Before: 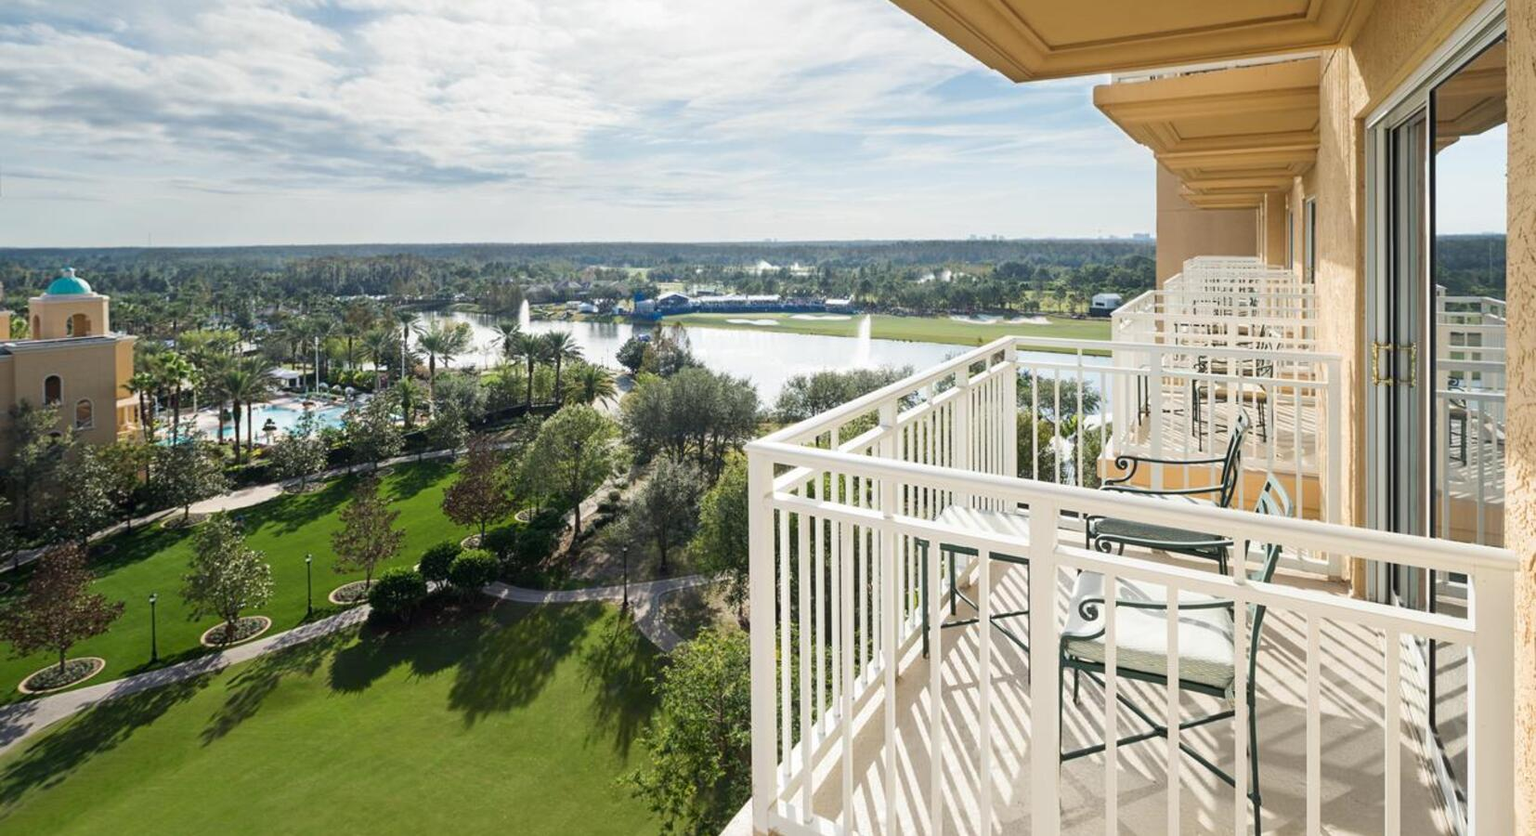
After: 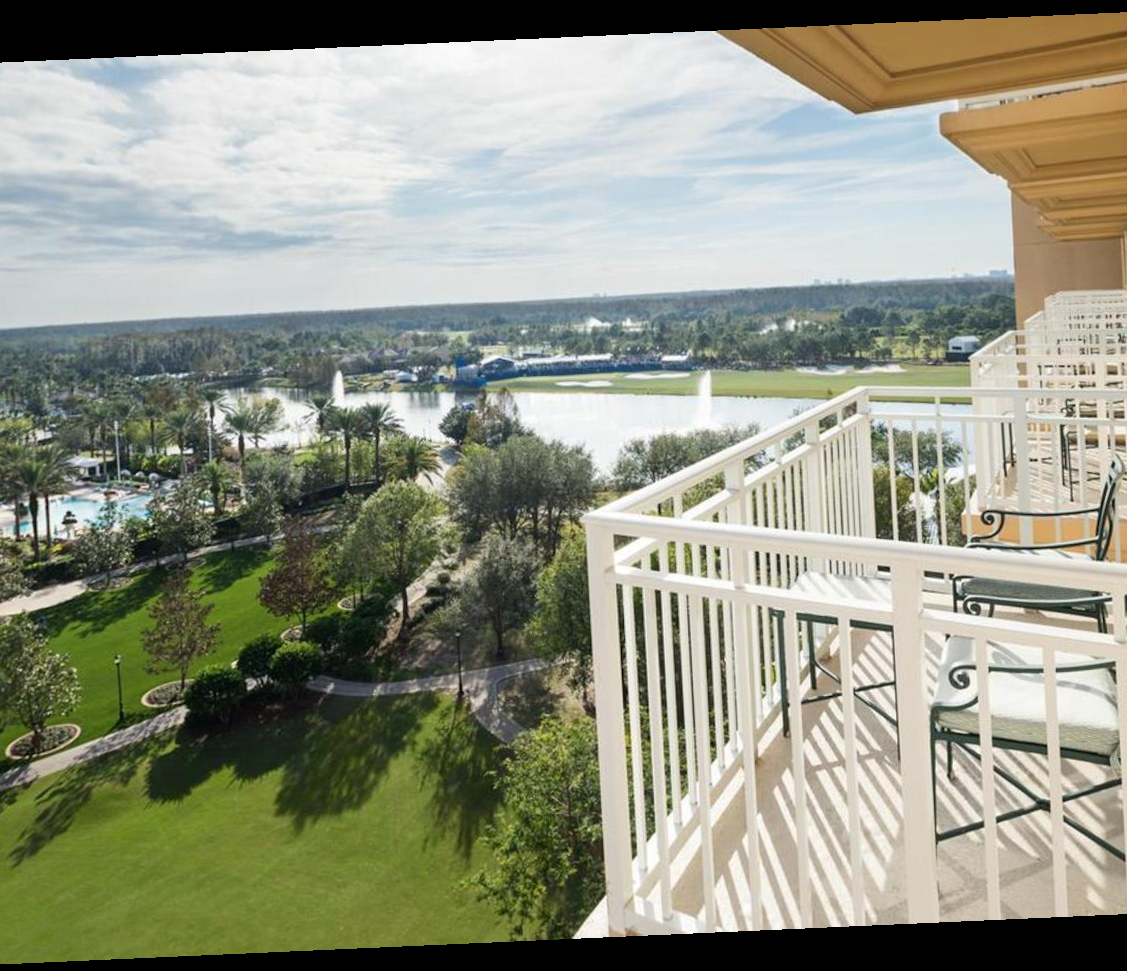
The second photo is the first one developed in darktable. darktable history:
exposure: compensate highlight preservation false
color correction: saturation 0.98
crop and rotate: left 14.292%, right 19.041%
rotate and perspective: rotation -2.56°, automatic cropping off
